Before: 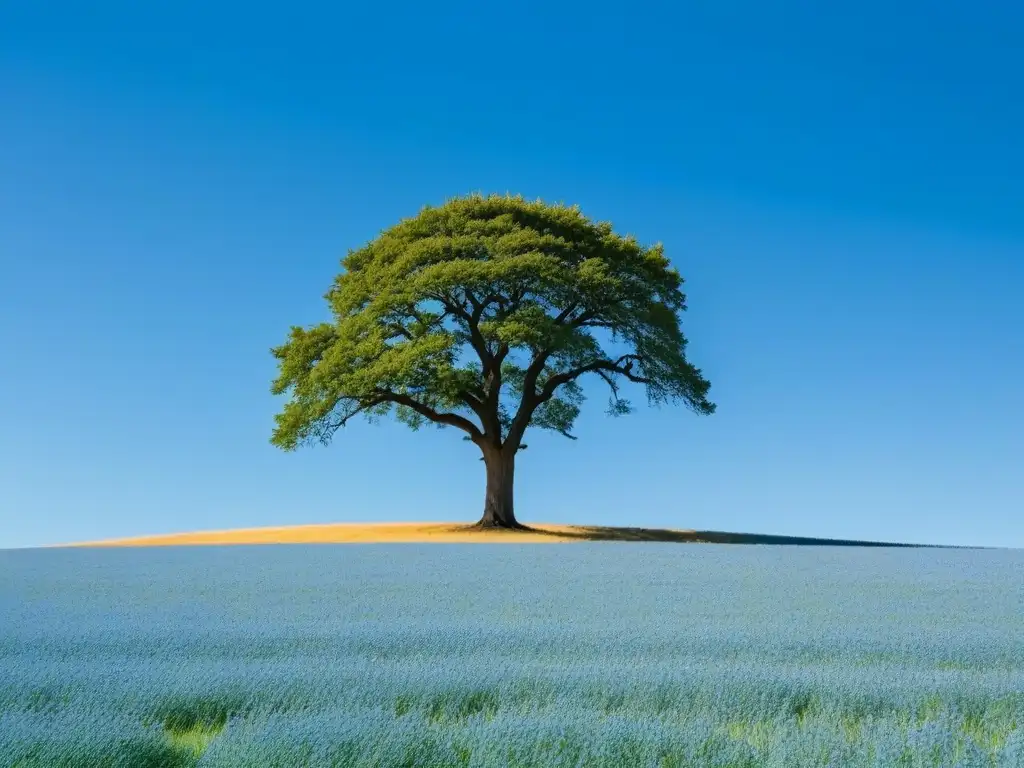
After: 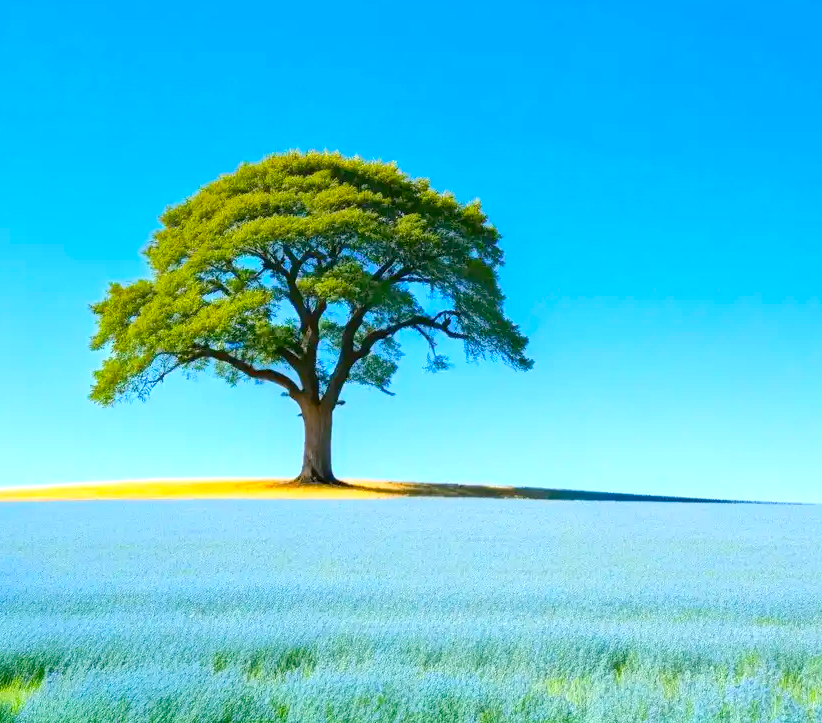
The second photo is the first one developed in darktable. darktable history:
crop and rotate: left 17.853%, top 5.814%, right 1.852%
color balance rgb: perceptual saturation grading › global saturation 25.908%, perceptual brilliance grading › highlights 8.084%, perceptual brilliance grading › mid-tones 3.145%, perceptual brilliance grading › shadows 2.468%
exposure: black level correction 0.001, exposure 0.5 EV, compensate highlight preservation false
levels: levels [0, 0.445, 1]
